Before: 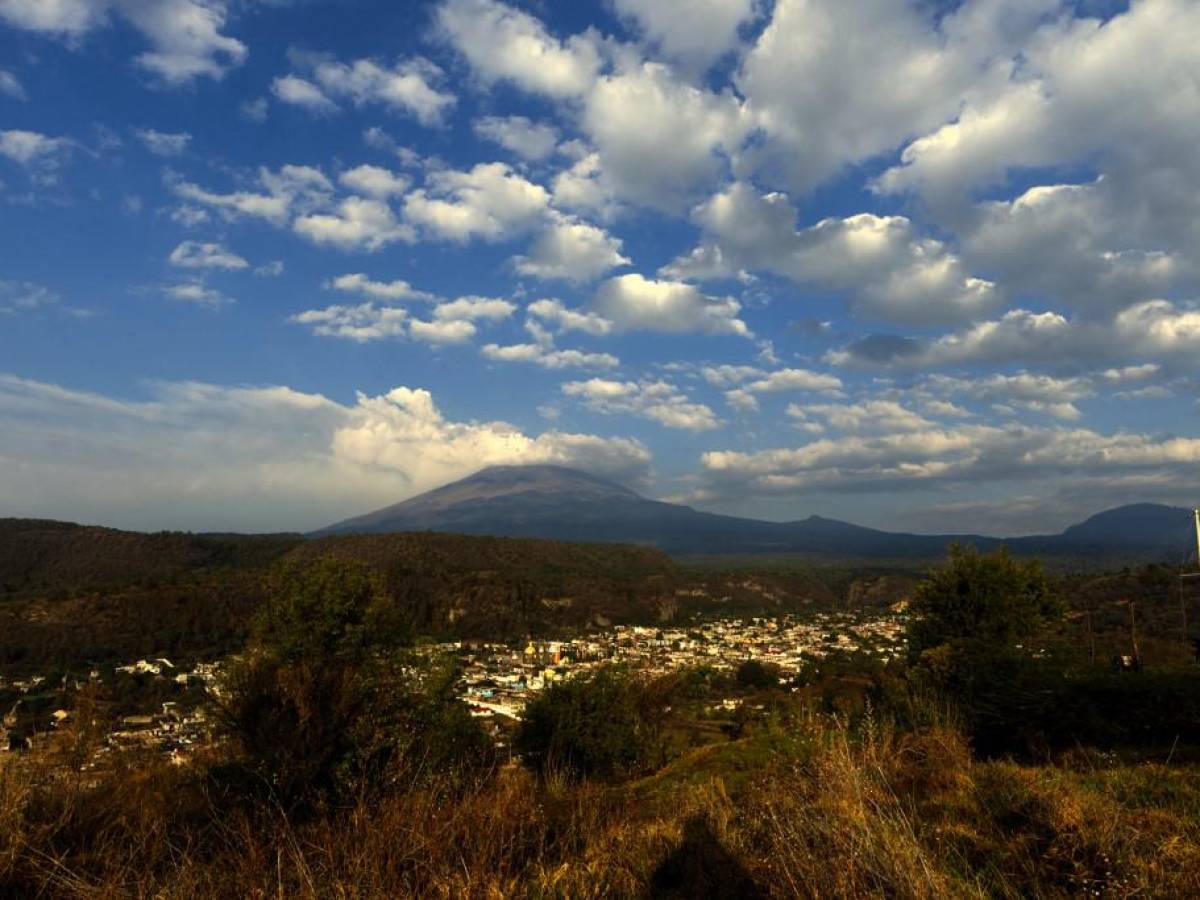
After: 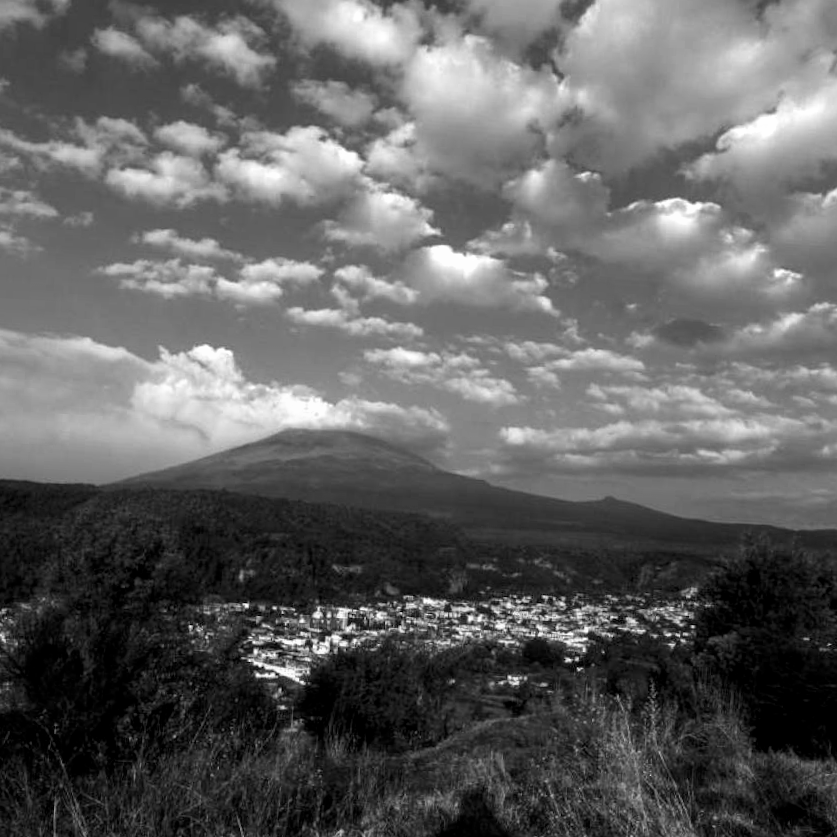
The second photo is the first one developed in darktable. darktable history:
crop and rotate: angle -3.27°, left 14.277%, top 0.028%, right 10.766%, bottom 0.028%
local contrast: highlights 83%, shadows 81%
monochrome: on, module defaults
velvia: on, module defaults
